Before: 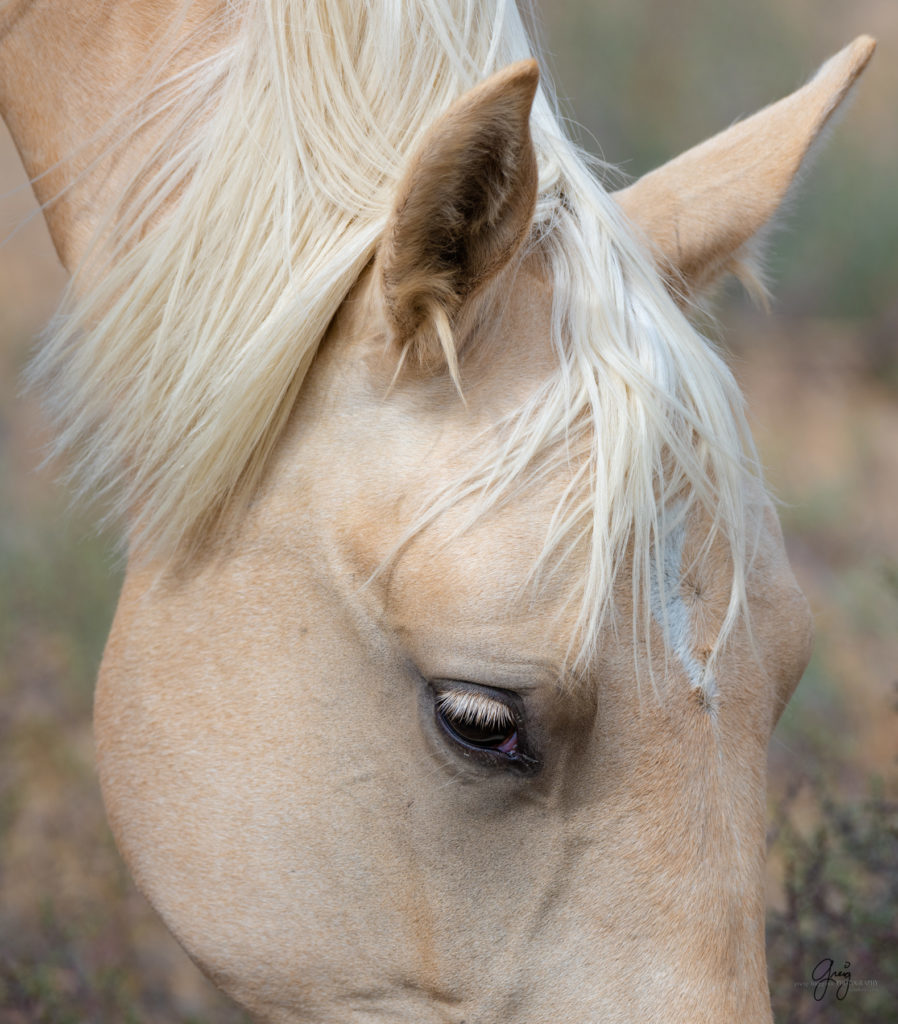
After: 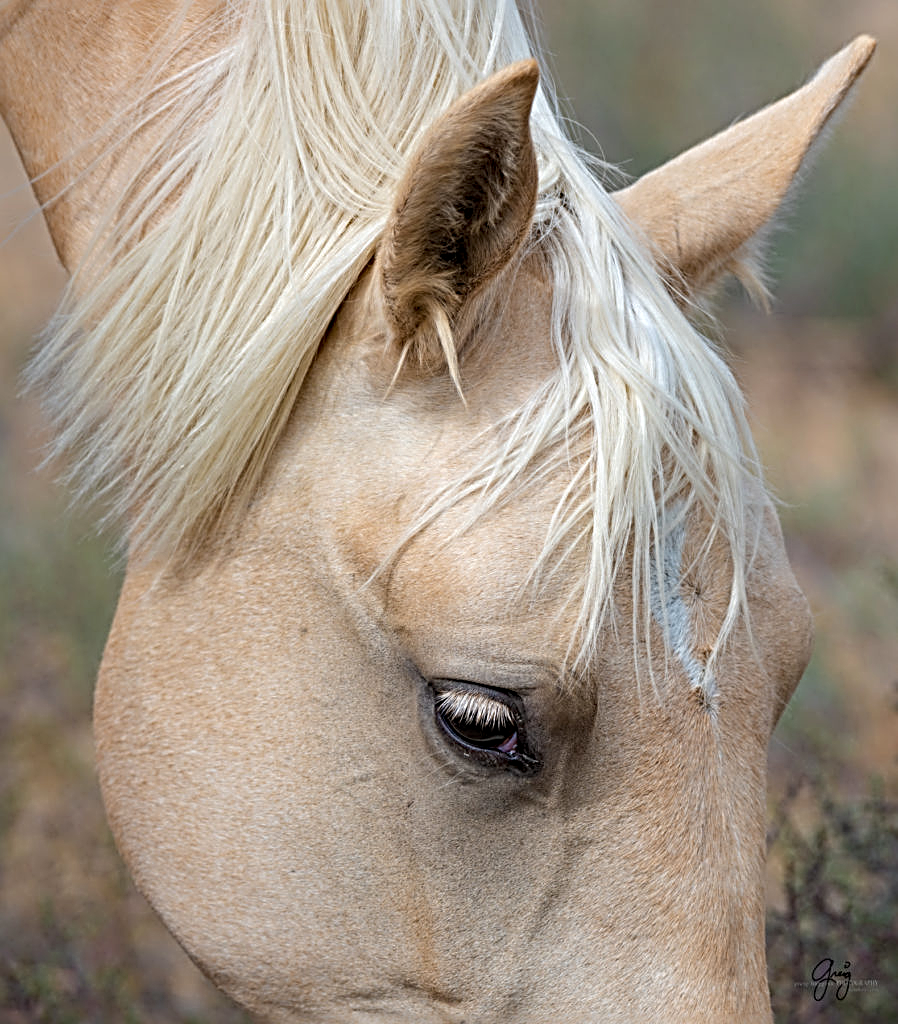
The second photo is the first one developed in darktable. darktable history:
local contrast: highlights 106%, shadows 98%, detail 119%, midtone range 0.2
haze removal: strength 0.114, distance 0.255
sharpen: radius 3.65, amount 0.923
